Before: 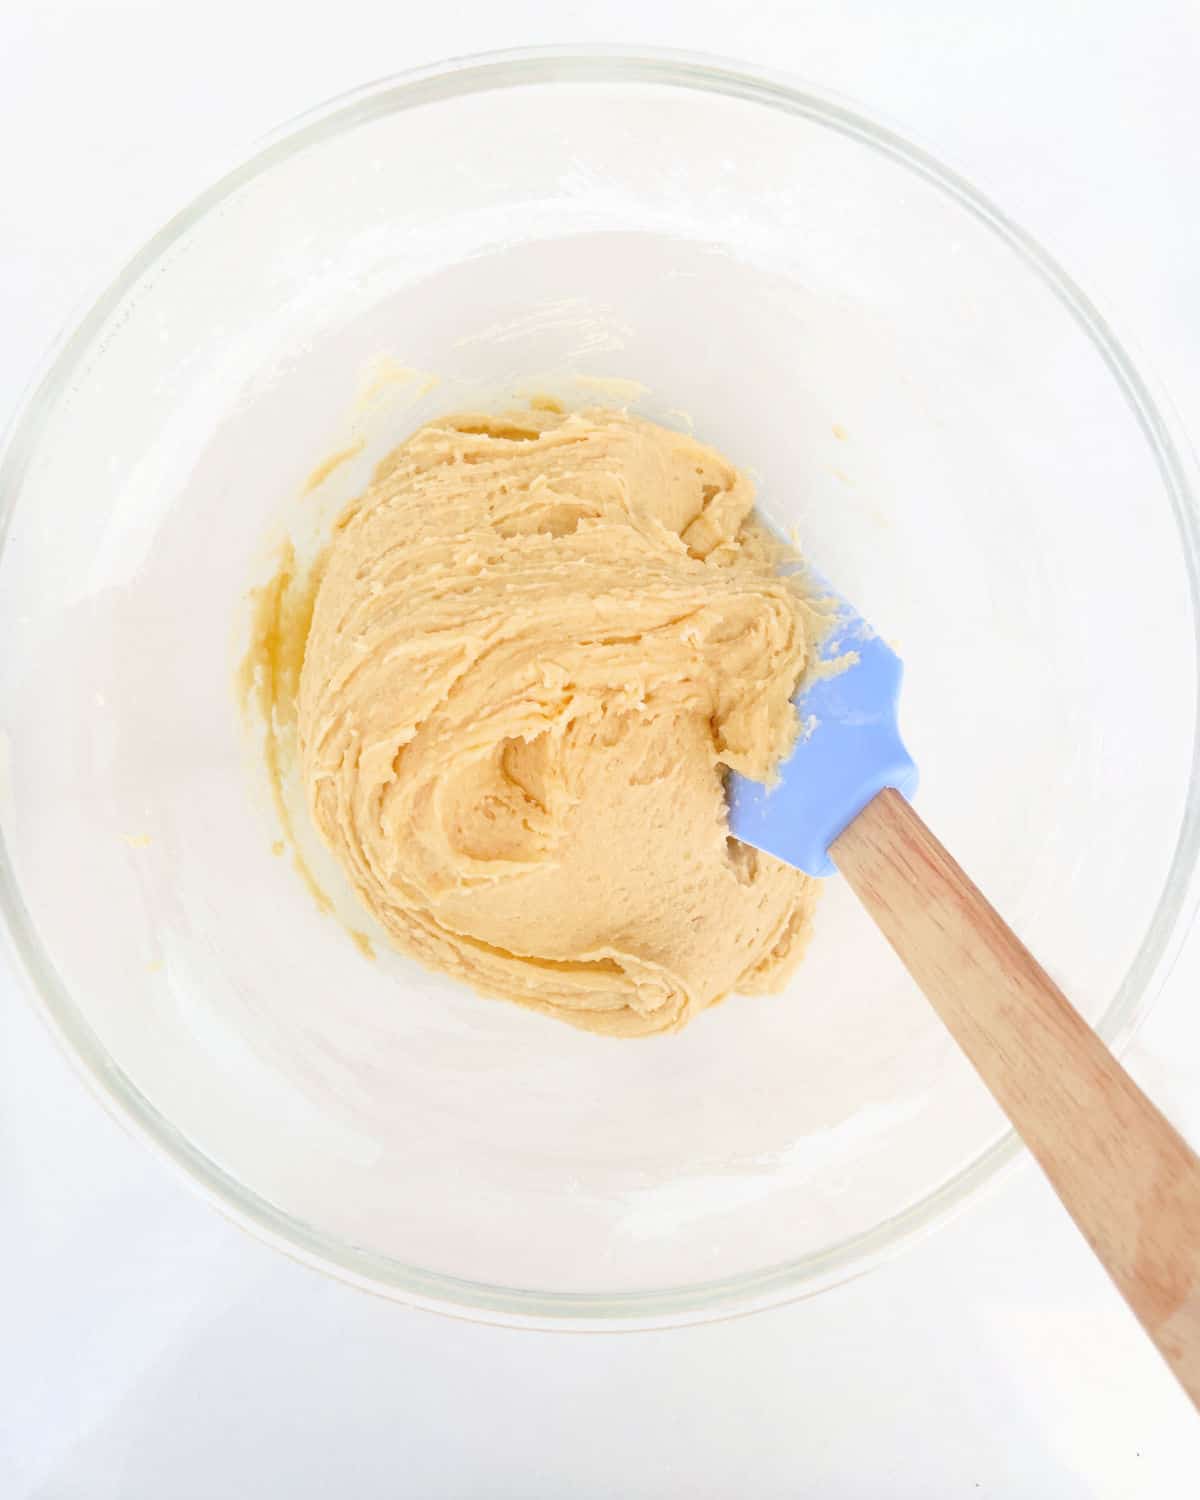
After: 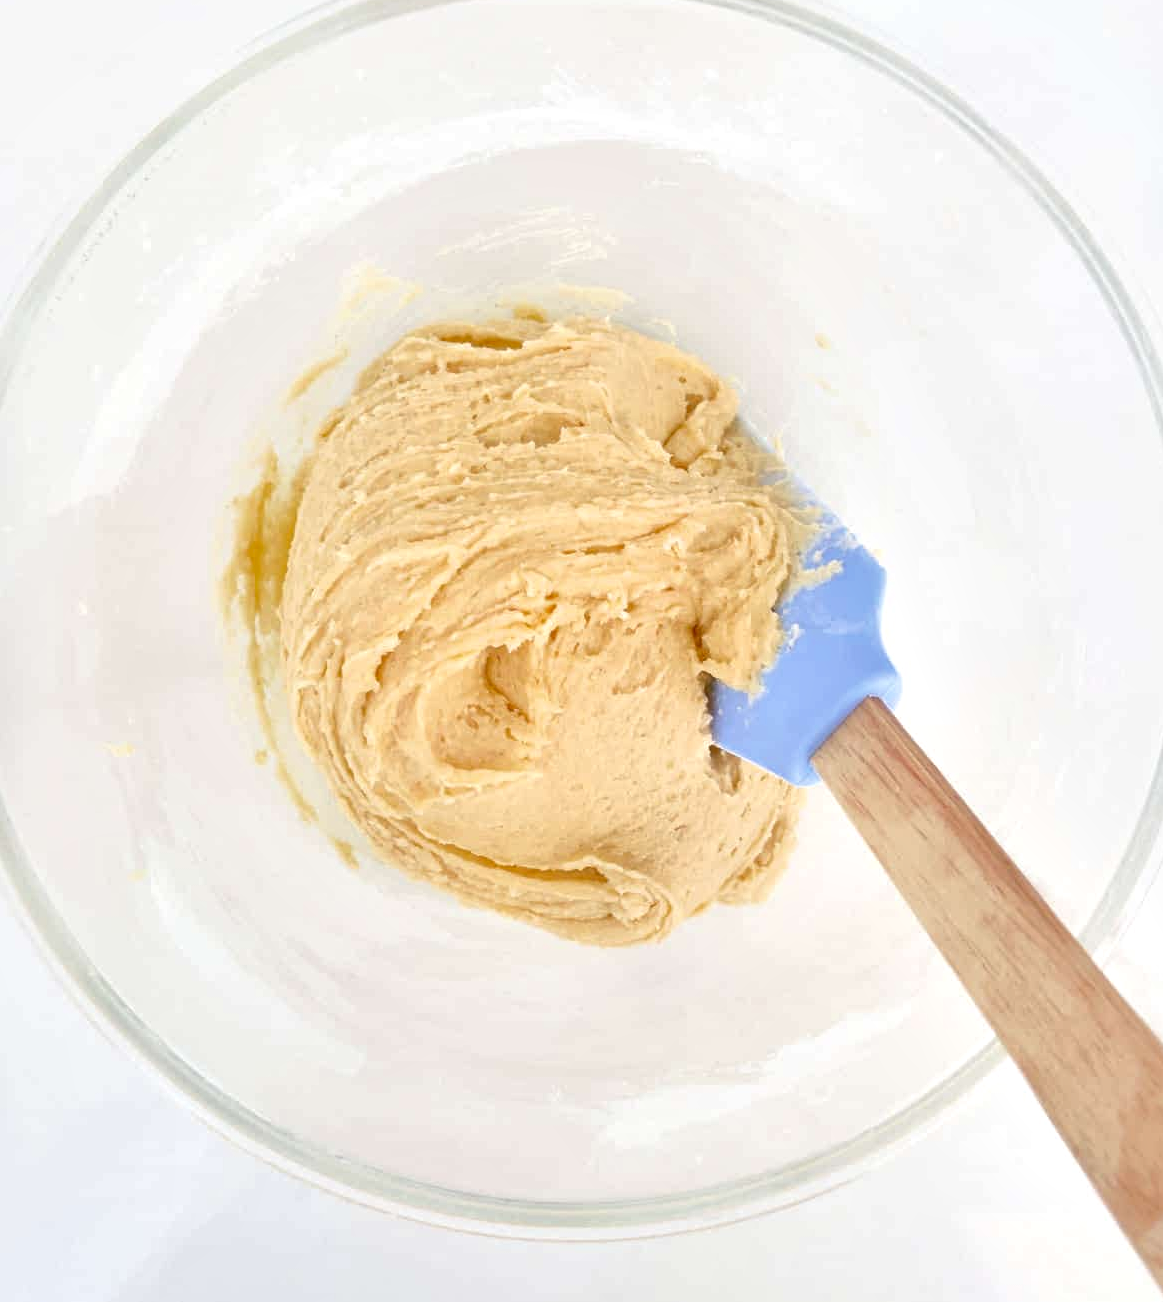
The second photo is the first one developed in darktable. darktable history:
crop: left 1.464%, top 6.115%, right 1.546%, bottom 7.074%
local contrast: mode bilateral grid, contrast 25, coarseness 60, detail 151%, midtone range 0.2
